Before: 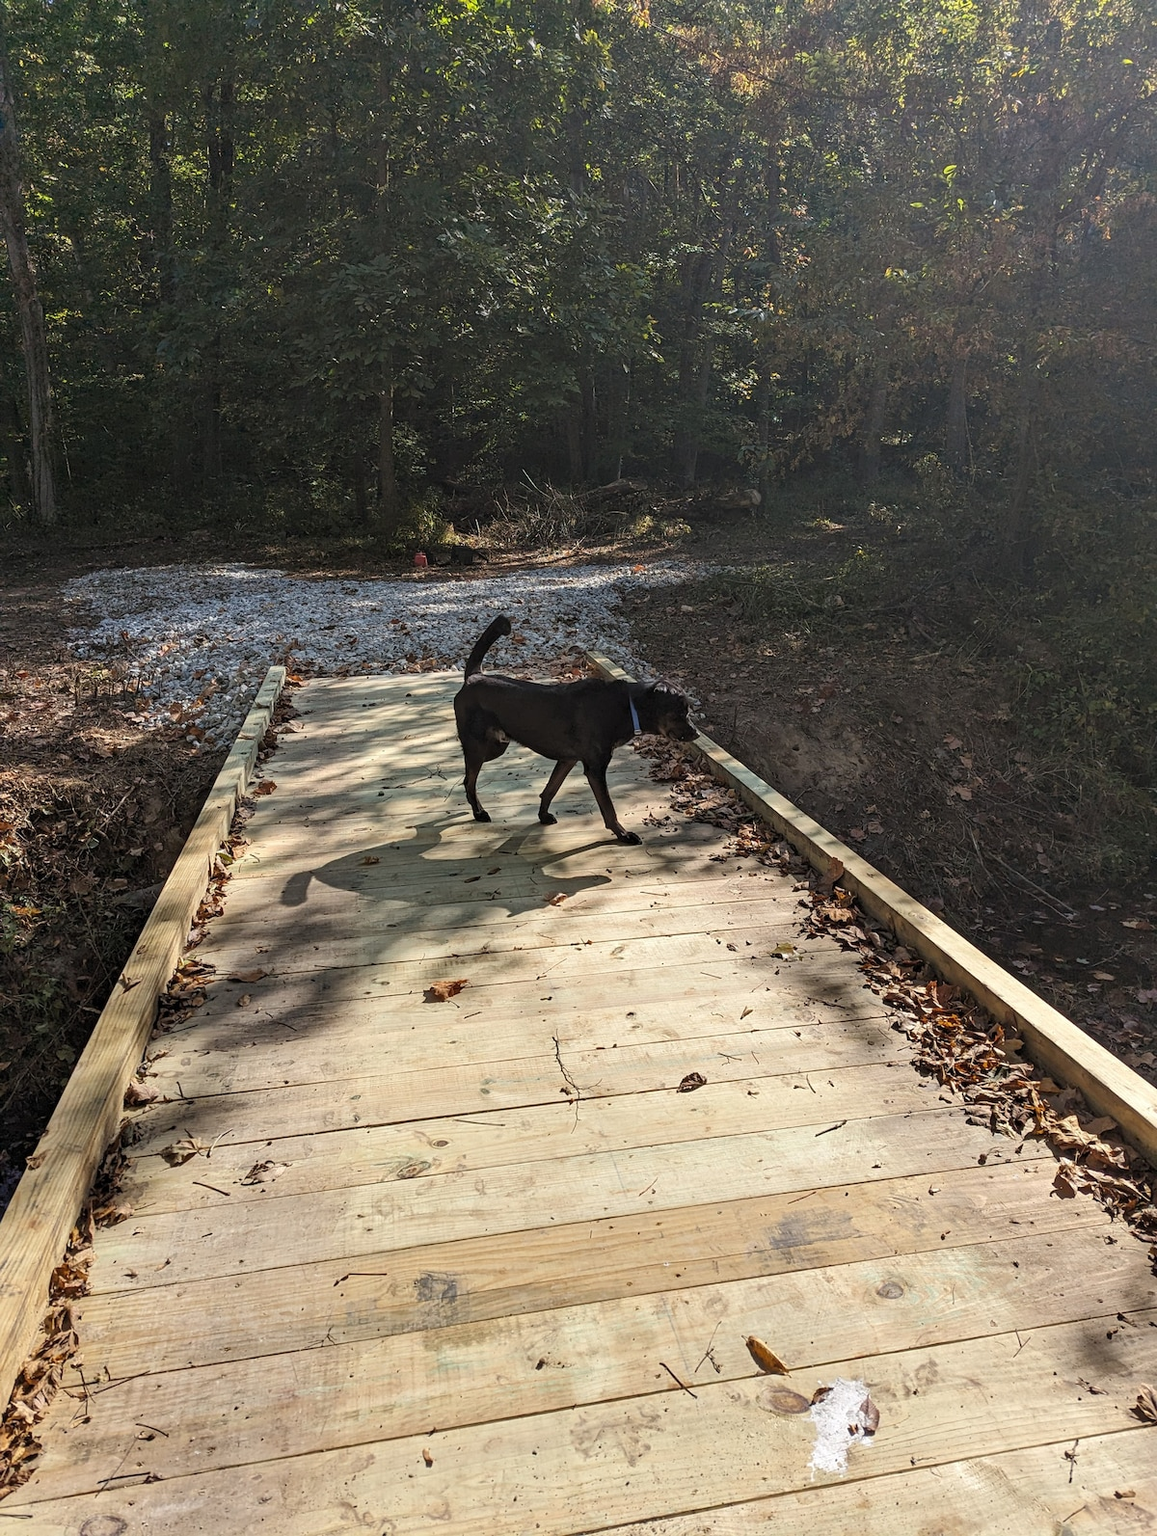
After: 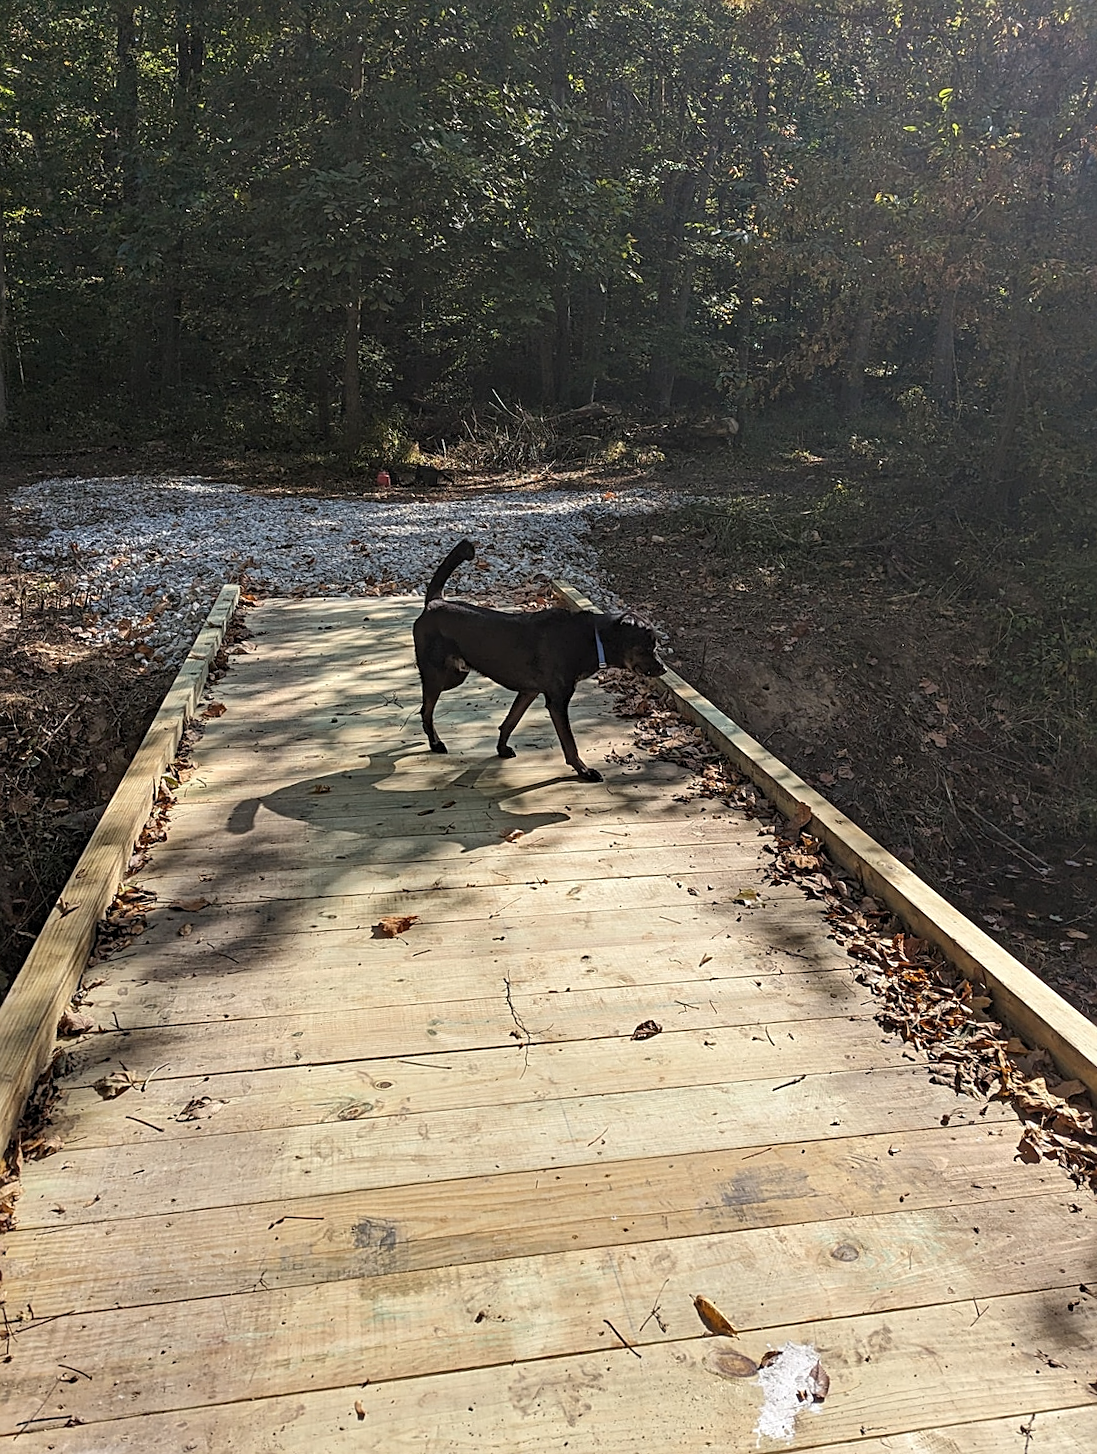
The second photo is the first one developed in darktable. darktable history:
sharpen: on, module defaults
crop and rotate: angle -1.91°, left 3.075%, top 4.157%, right 1.463%, bottom 0.566%
